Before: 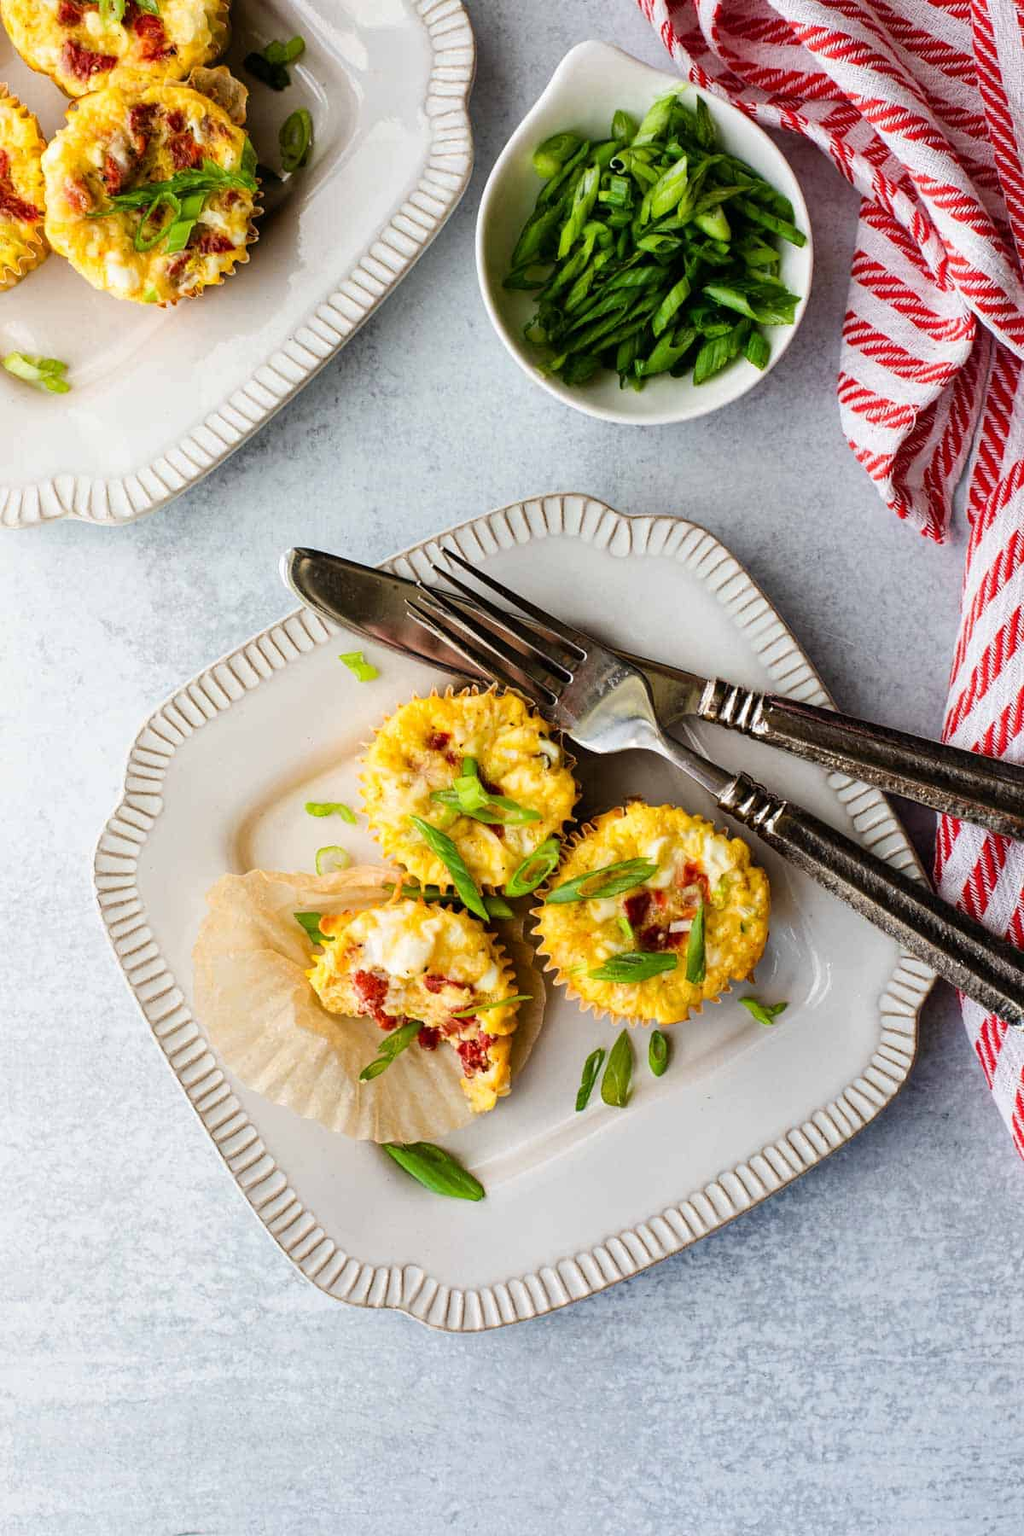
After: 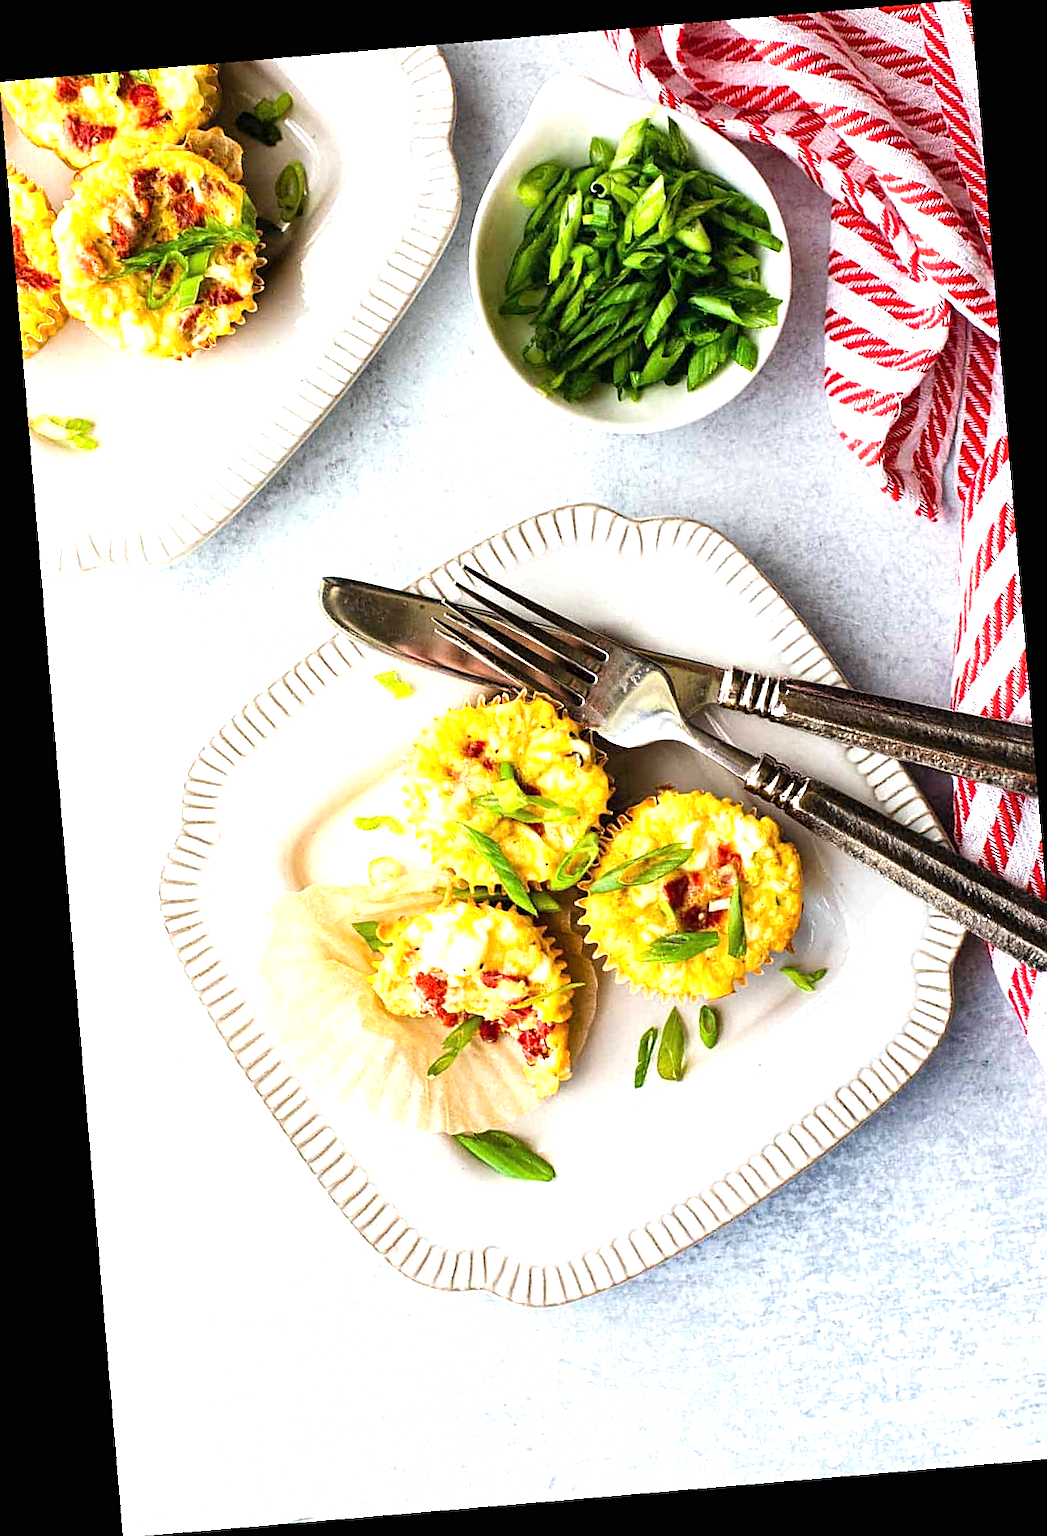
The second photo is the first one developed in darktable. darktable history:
crop: right 4.126%, bottom 0.031%
exposure: black level correction 0, exposure 1 EV, compensate exposure bias true, compensate highlight preservation false
rotate and perspective: rotation -4.86°, automatic cropping off
sharpen: on, module defaults
